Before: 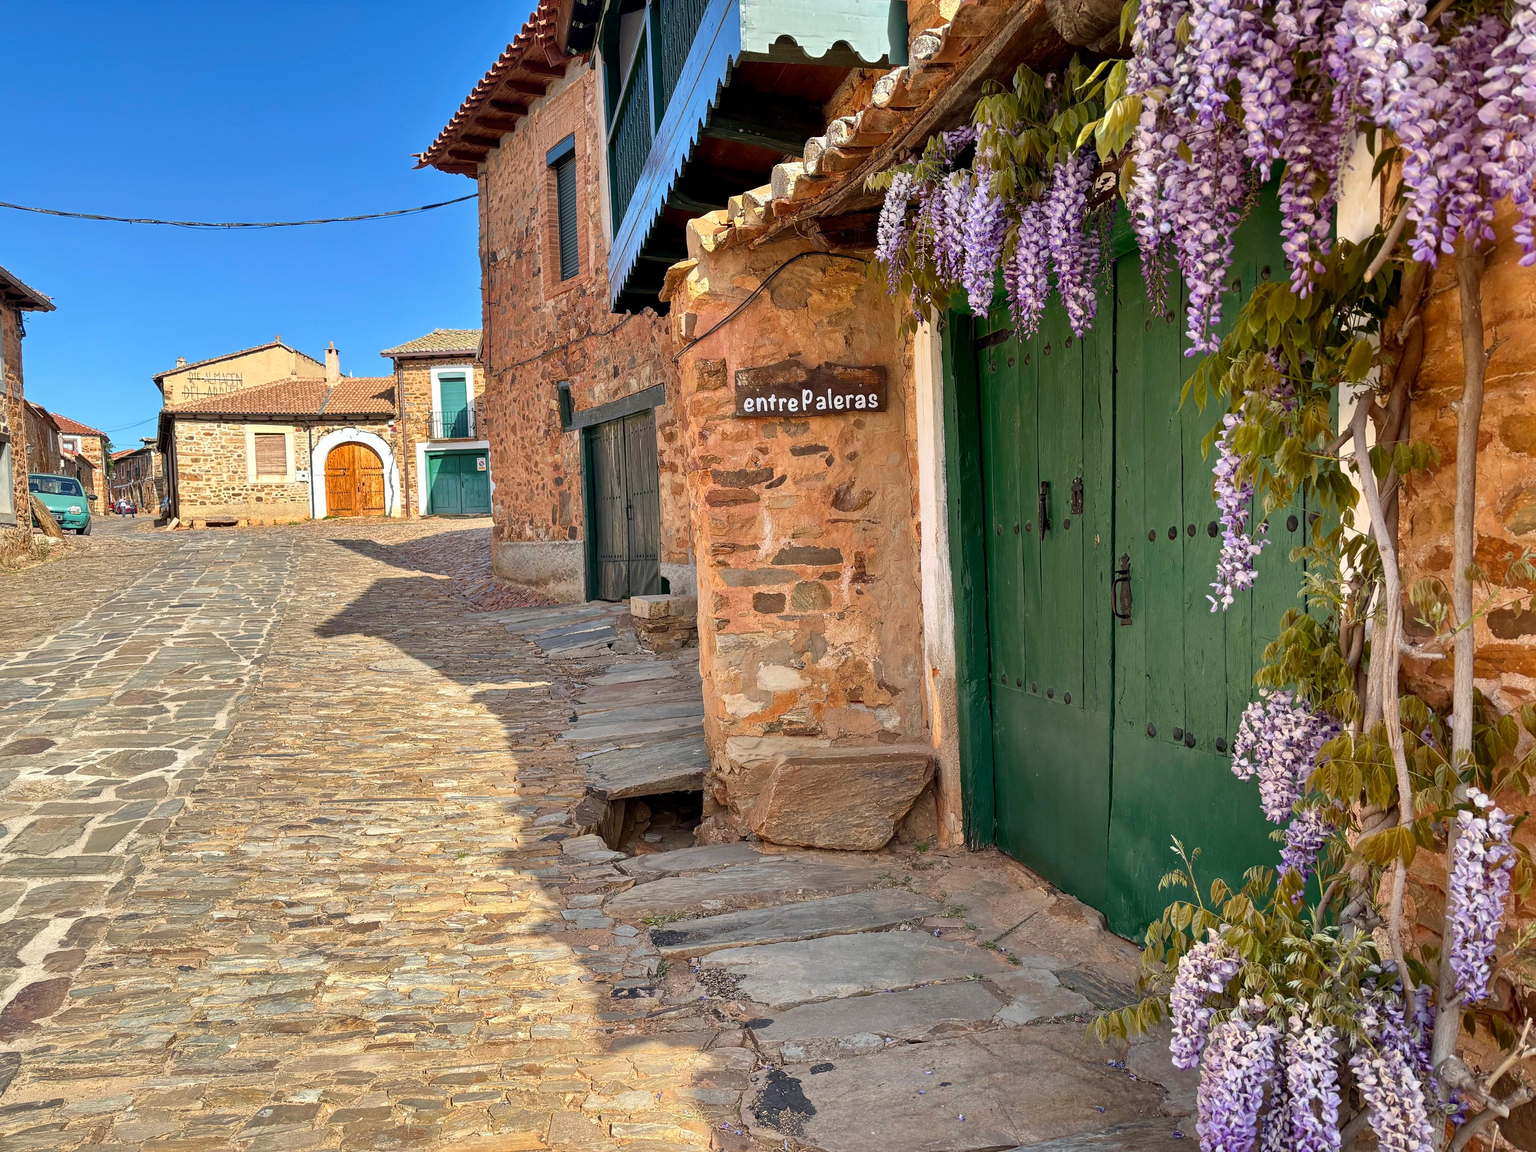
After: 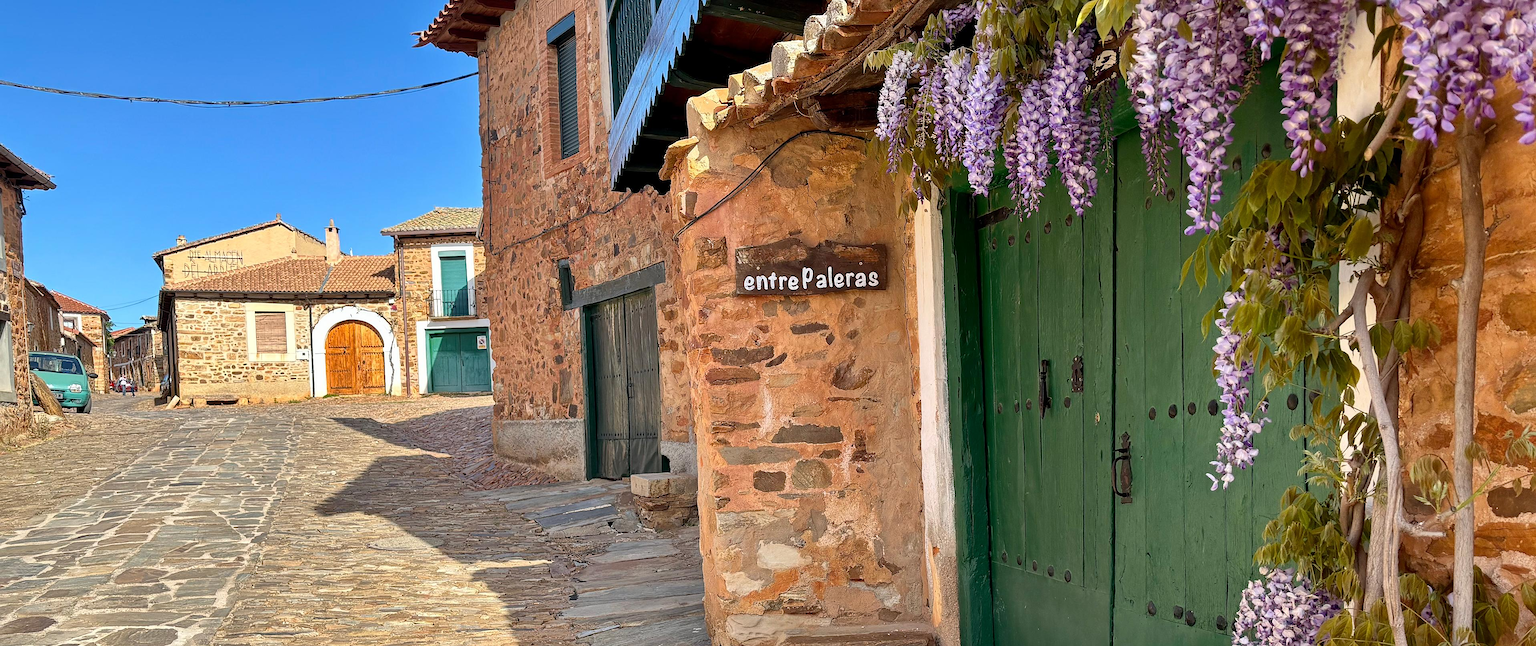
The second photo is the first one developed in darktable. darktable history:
crop and rotate: top 10.605%, bottom 33.274%
sharpen: radius 0.969, amount 0.604
